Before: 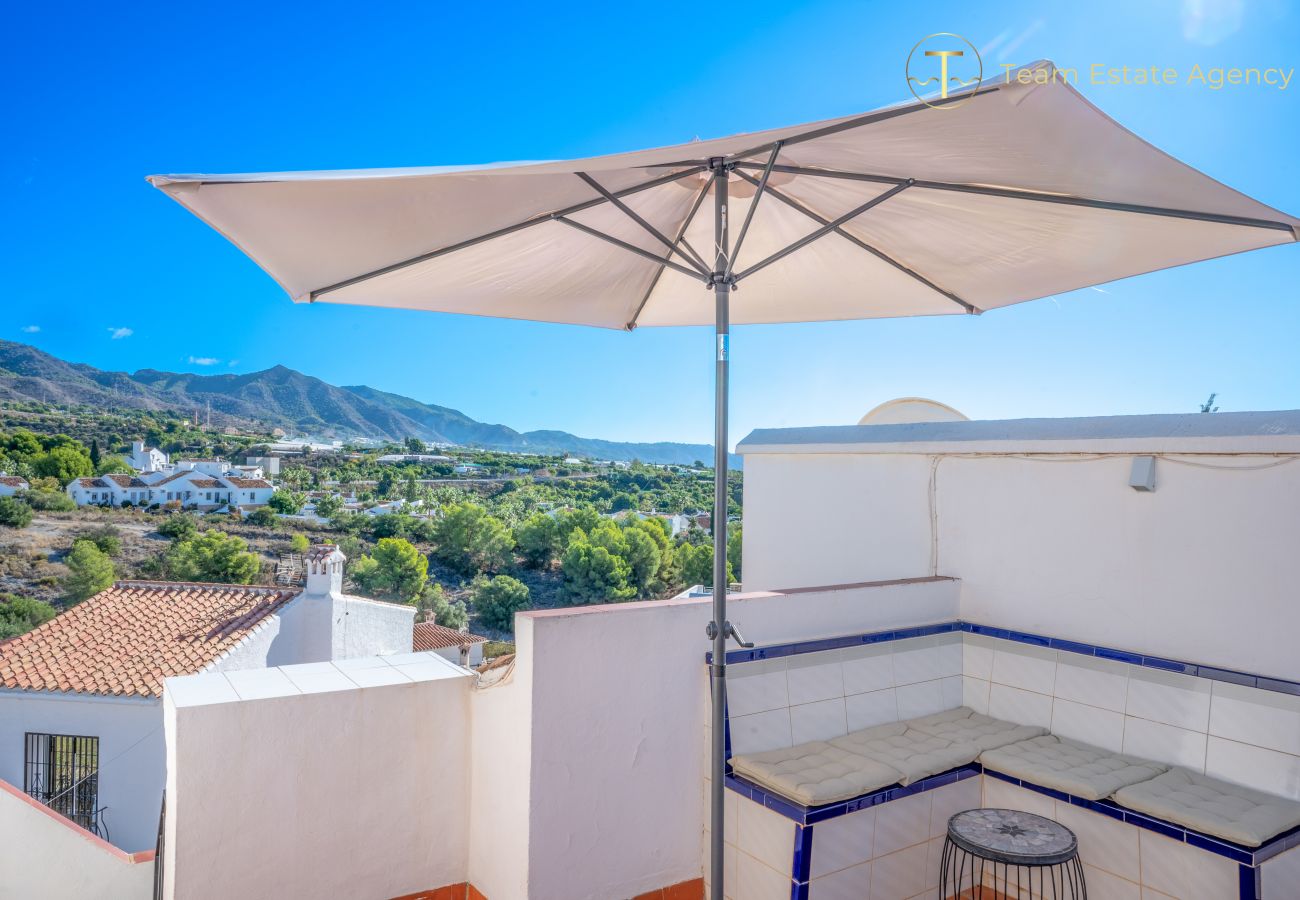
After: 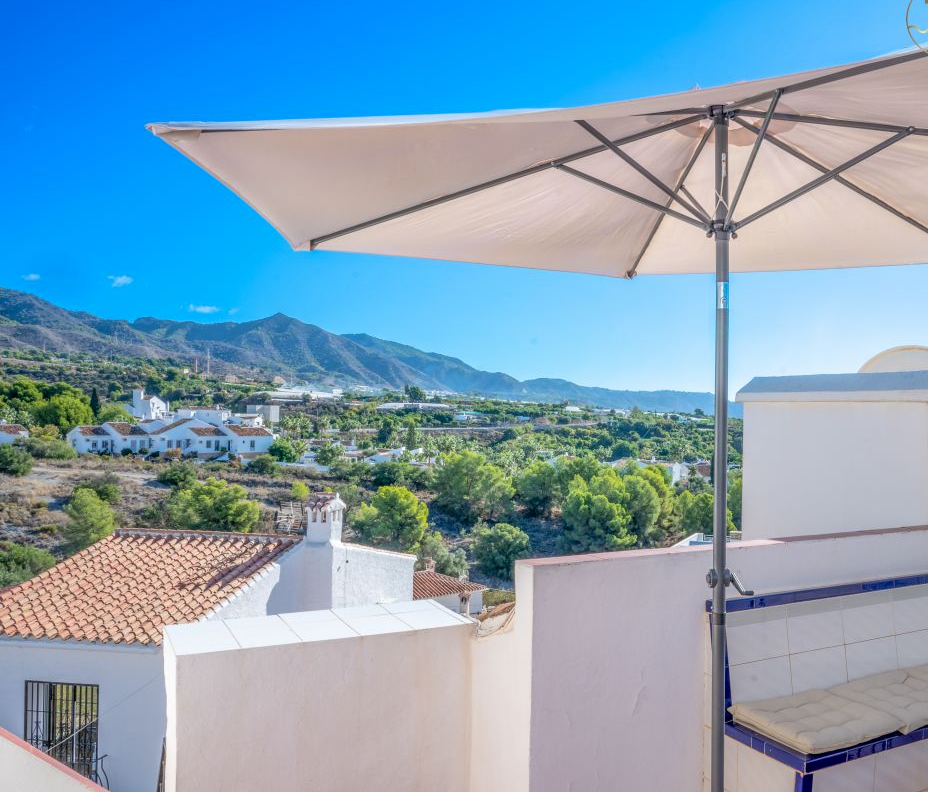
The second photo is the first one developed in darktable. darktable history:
exposure: black level correction 0.001, compensate highlight preservation false
crop: top 5.803%, right 27.864%, bottom 5.804%
